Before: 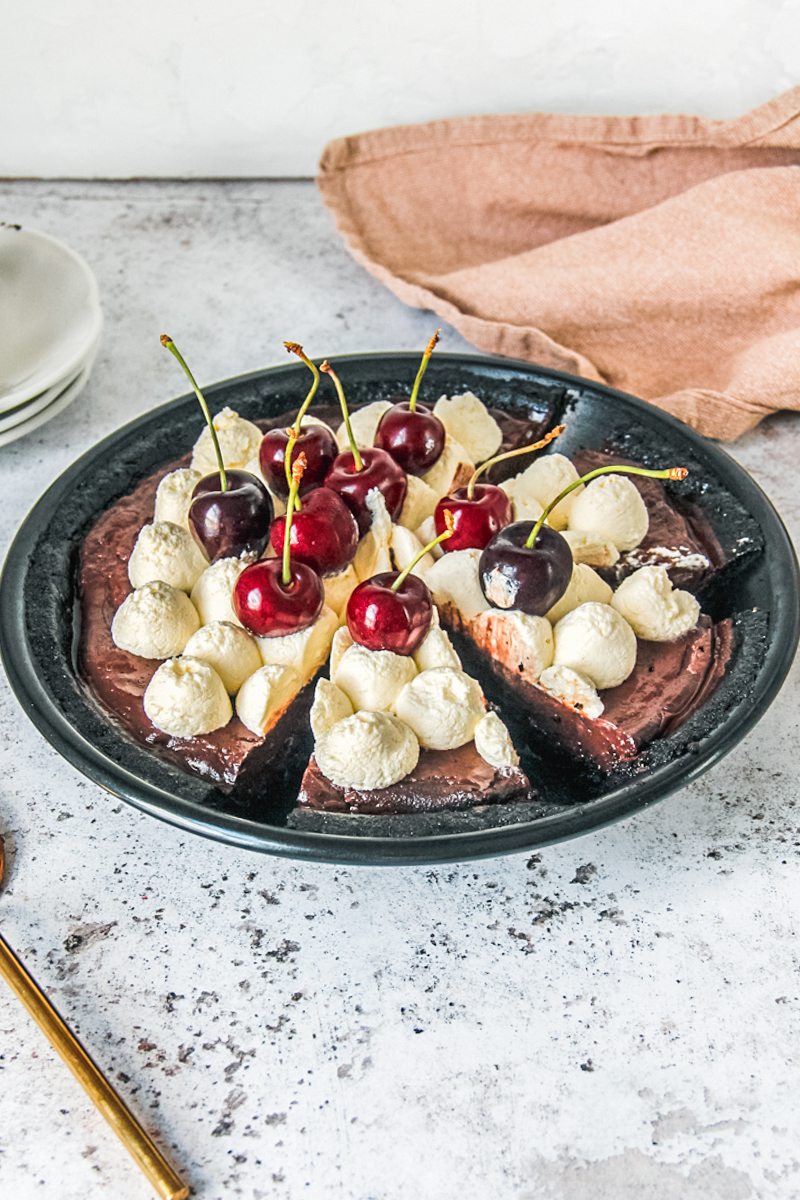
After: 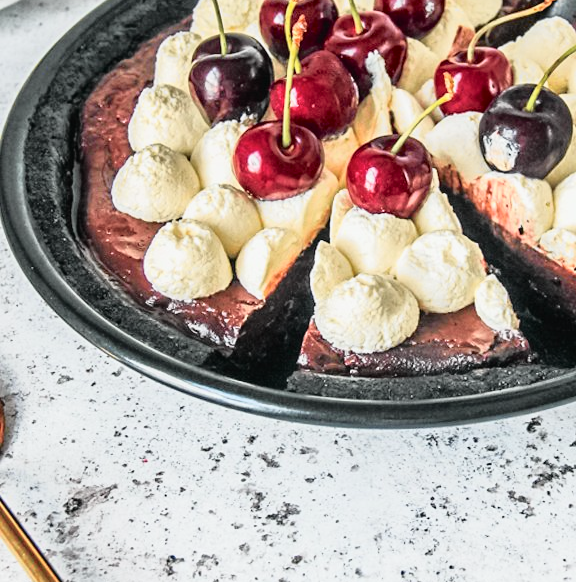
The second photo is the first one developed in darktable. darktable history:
crop: top 36.498%, right 27.964%, bottom 14.995%
tone curve: curves: ch0 [(0, 0.009) (0.105, 0.08) (0.195, 0.18) (0.283, 0.316) (0.384, 0.434) (0.485, 0.531) (0.638, 0.69) (0.81, 0.872) (1, 0.977)]; ch1 [(0, 0) (0.161, 0.092) (0.35, 0.33) (0.379, 0.401) (0.456, 0.469) (0.502, 0.5) (0.525, 0.518) (0.586, 0.617) (0.635, 0.655) (1, 1)]; ch2 [(0, 0) (0.371, 0.362) (0.437, 0.437) (0.48, 0.49) (0.53, 0.515) (0.56, 0.571) (0.622, 0.606) (1, 1)], color space Lab, independent channels, preserve colors none
